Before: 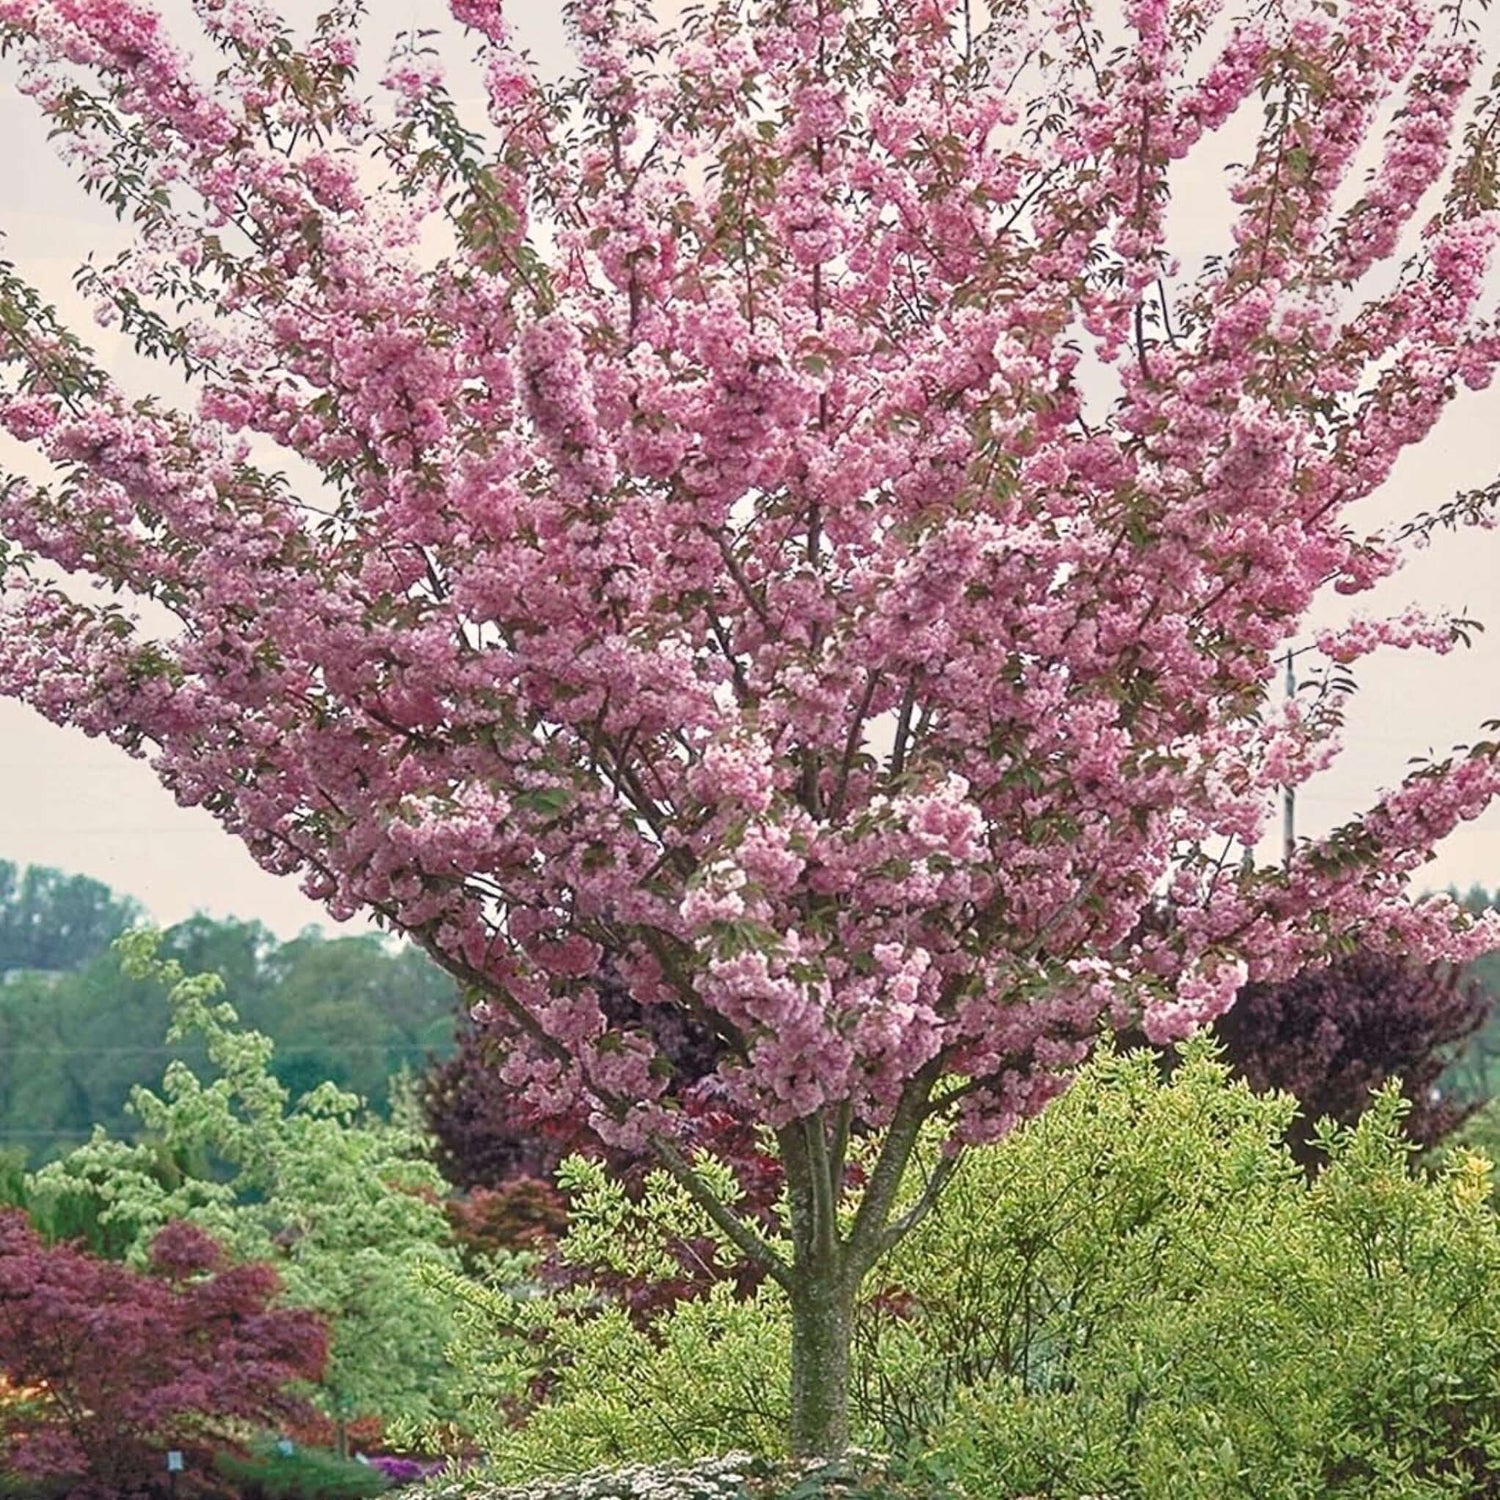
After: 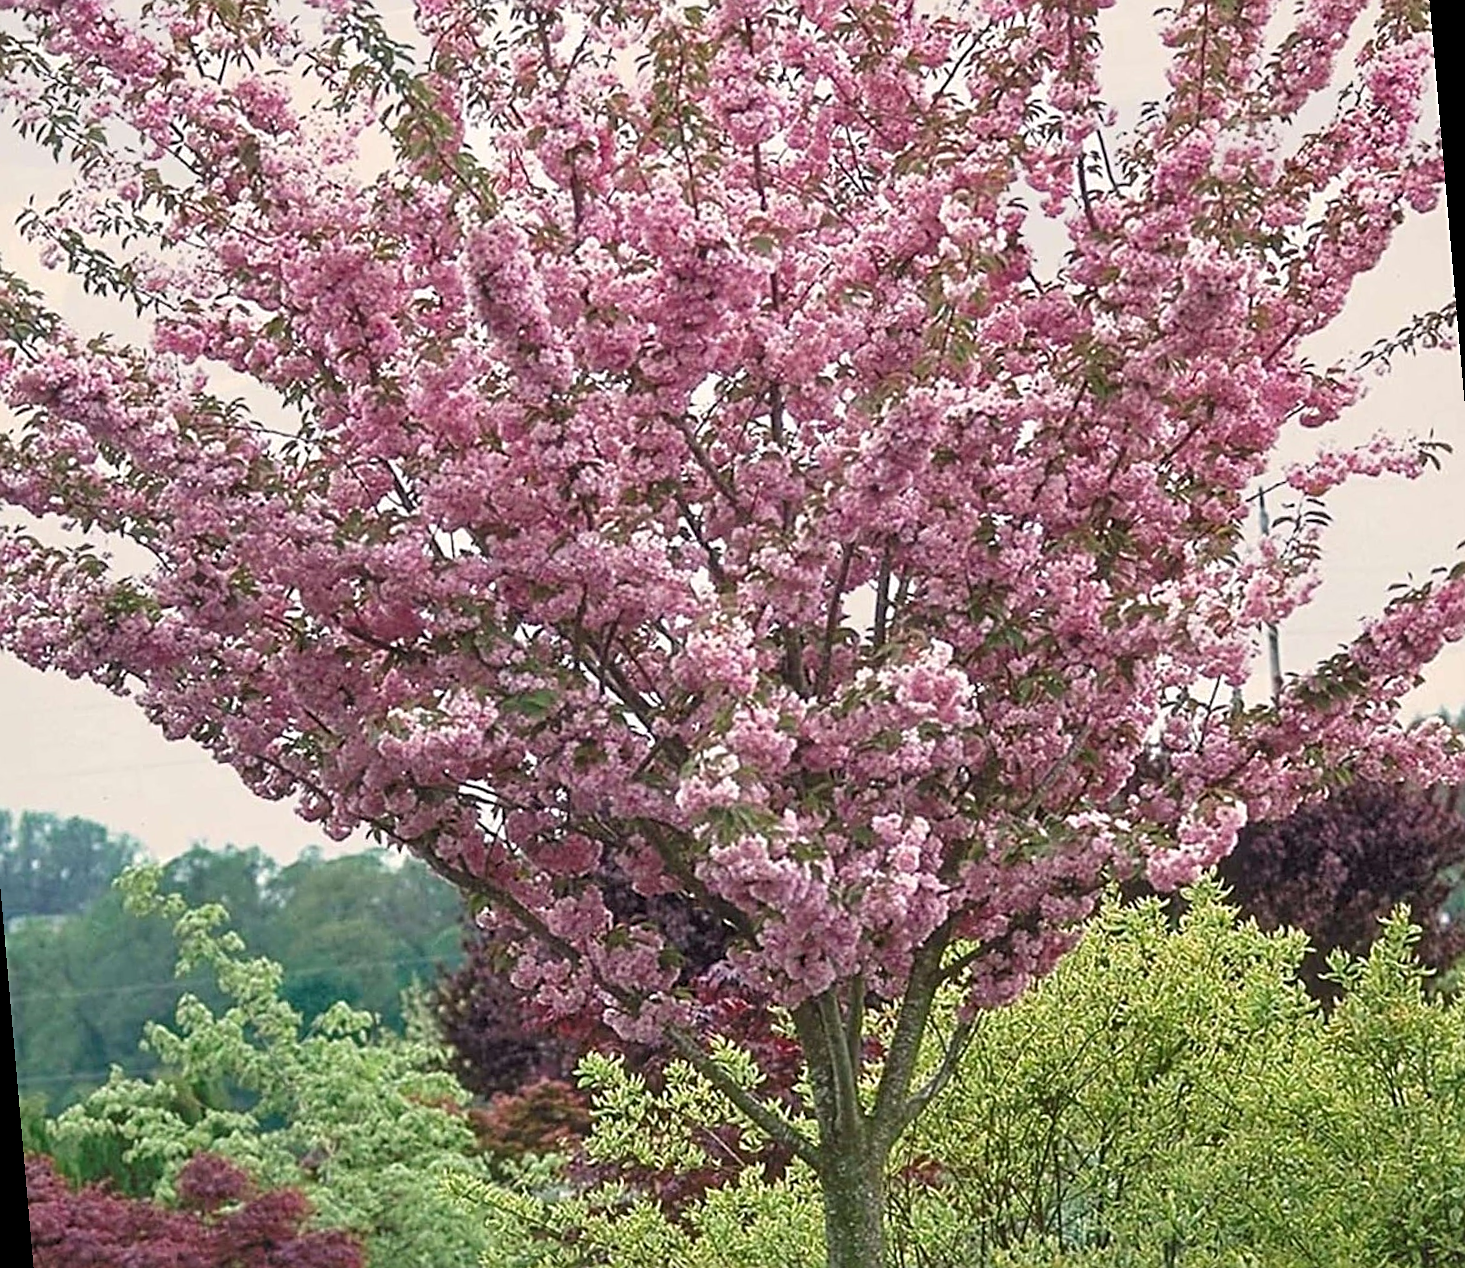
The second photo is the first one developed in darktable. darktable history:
rotate and perspective: rotation -5°, crop left 0.05, crop right 0.952, crop top 0.11, crop bottom 0.89
sharpen: on, module defaults
